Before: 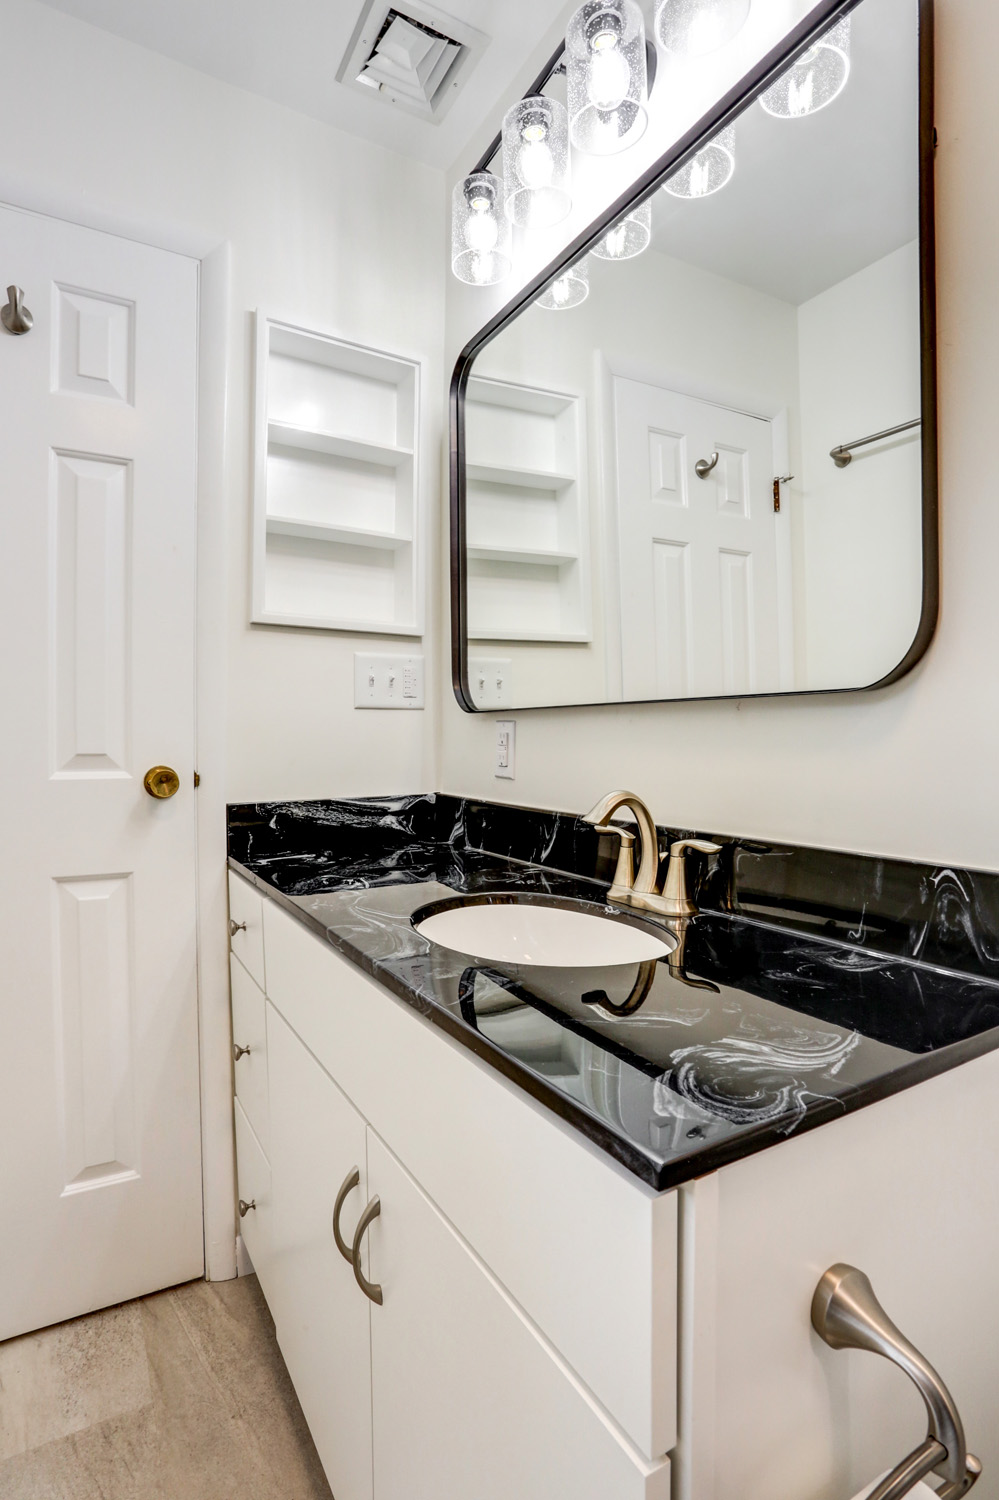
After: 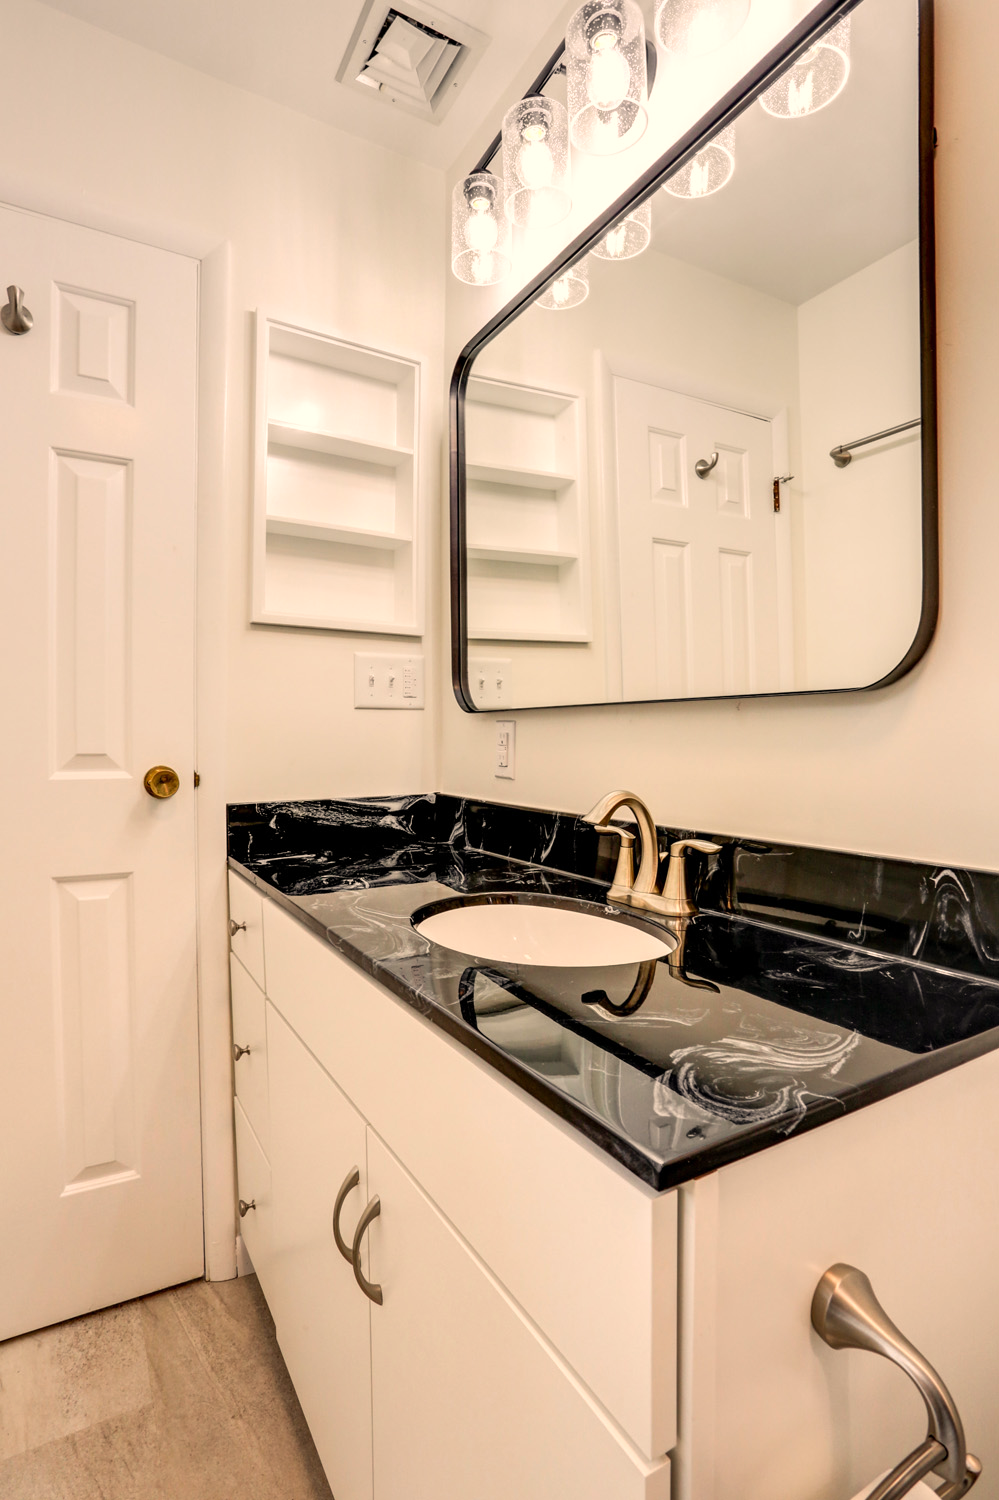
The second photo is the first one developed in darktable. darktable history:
rgb curve: curves: ch2 [(0, 0) (0.567, 0.512) (1, 1)], mode RGB, independent channels
color balance: contrast fulcrum 17.78%
white balance: red 1.127, blue 0.943
